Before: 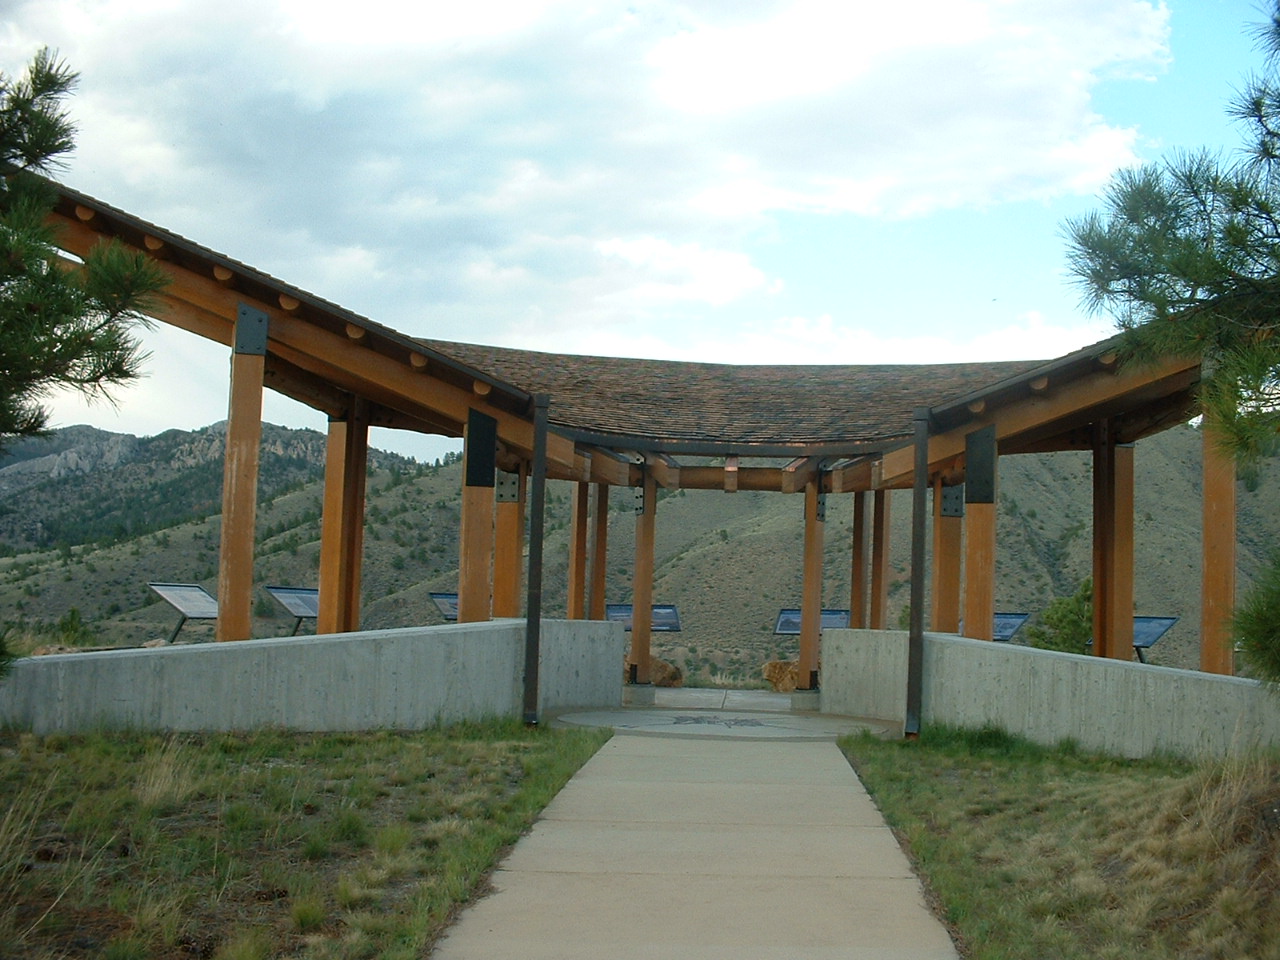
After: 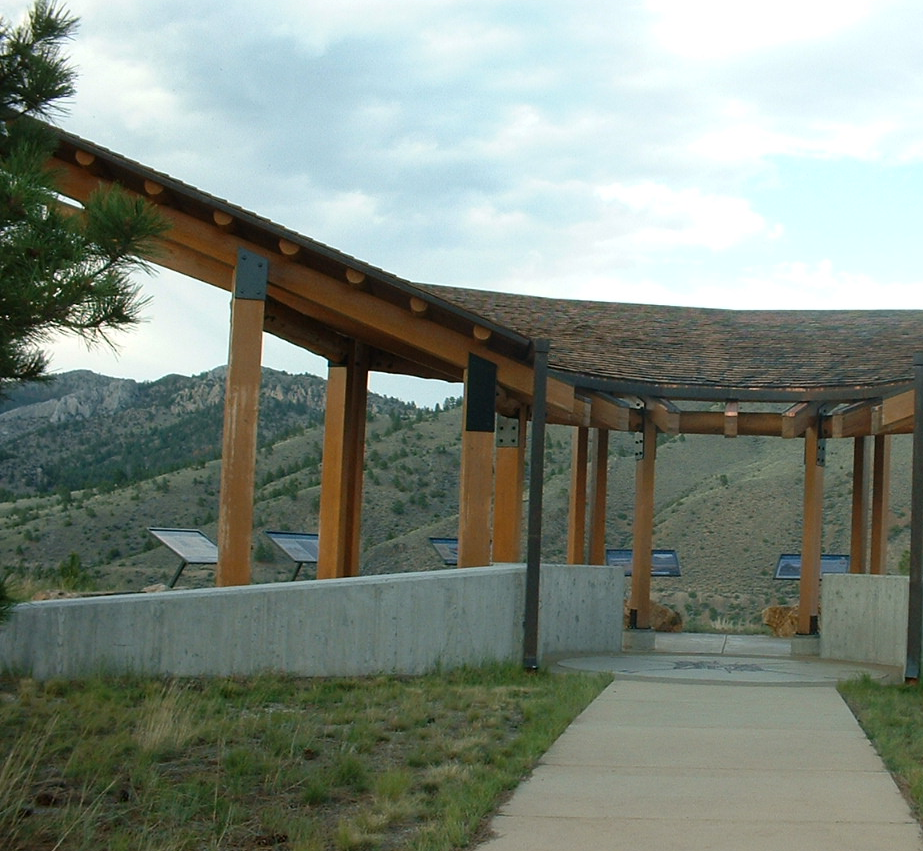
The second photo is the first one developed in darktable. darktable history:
crop: top 5.766%, right 27.857%, bottom 5.582%
